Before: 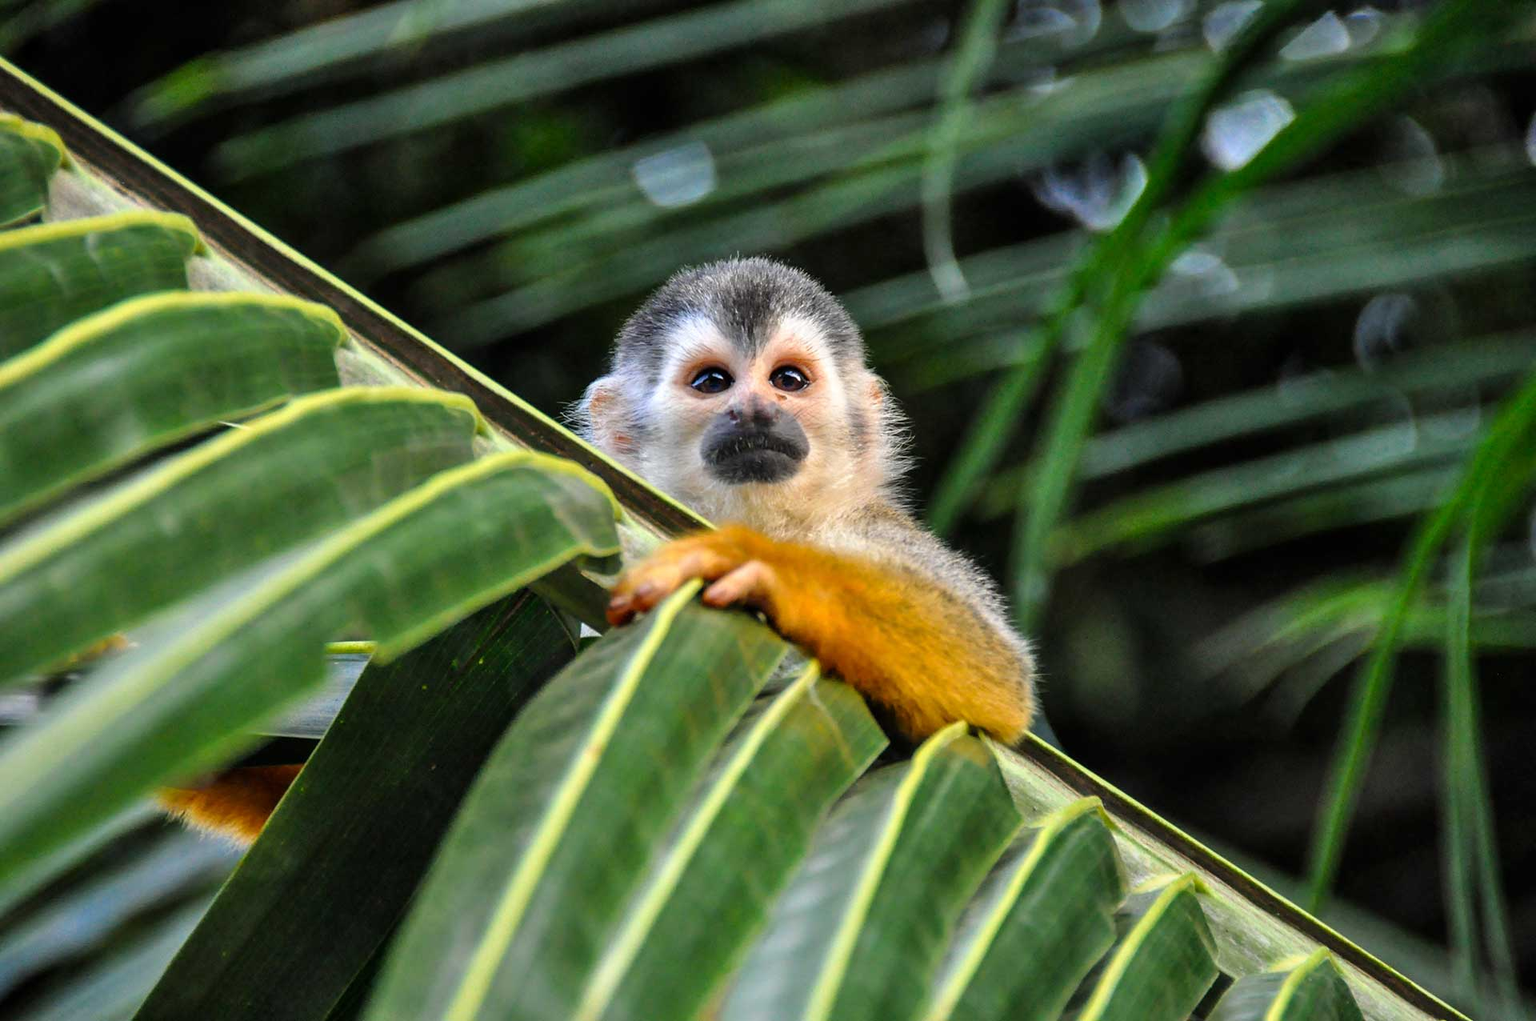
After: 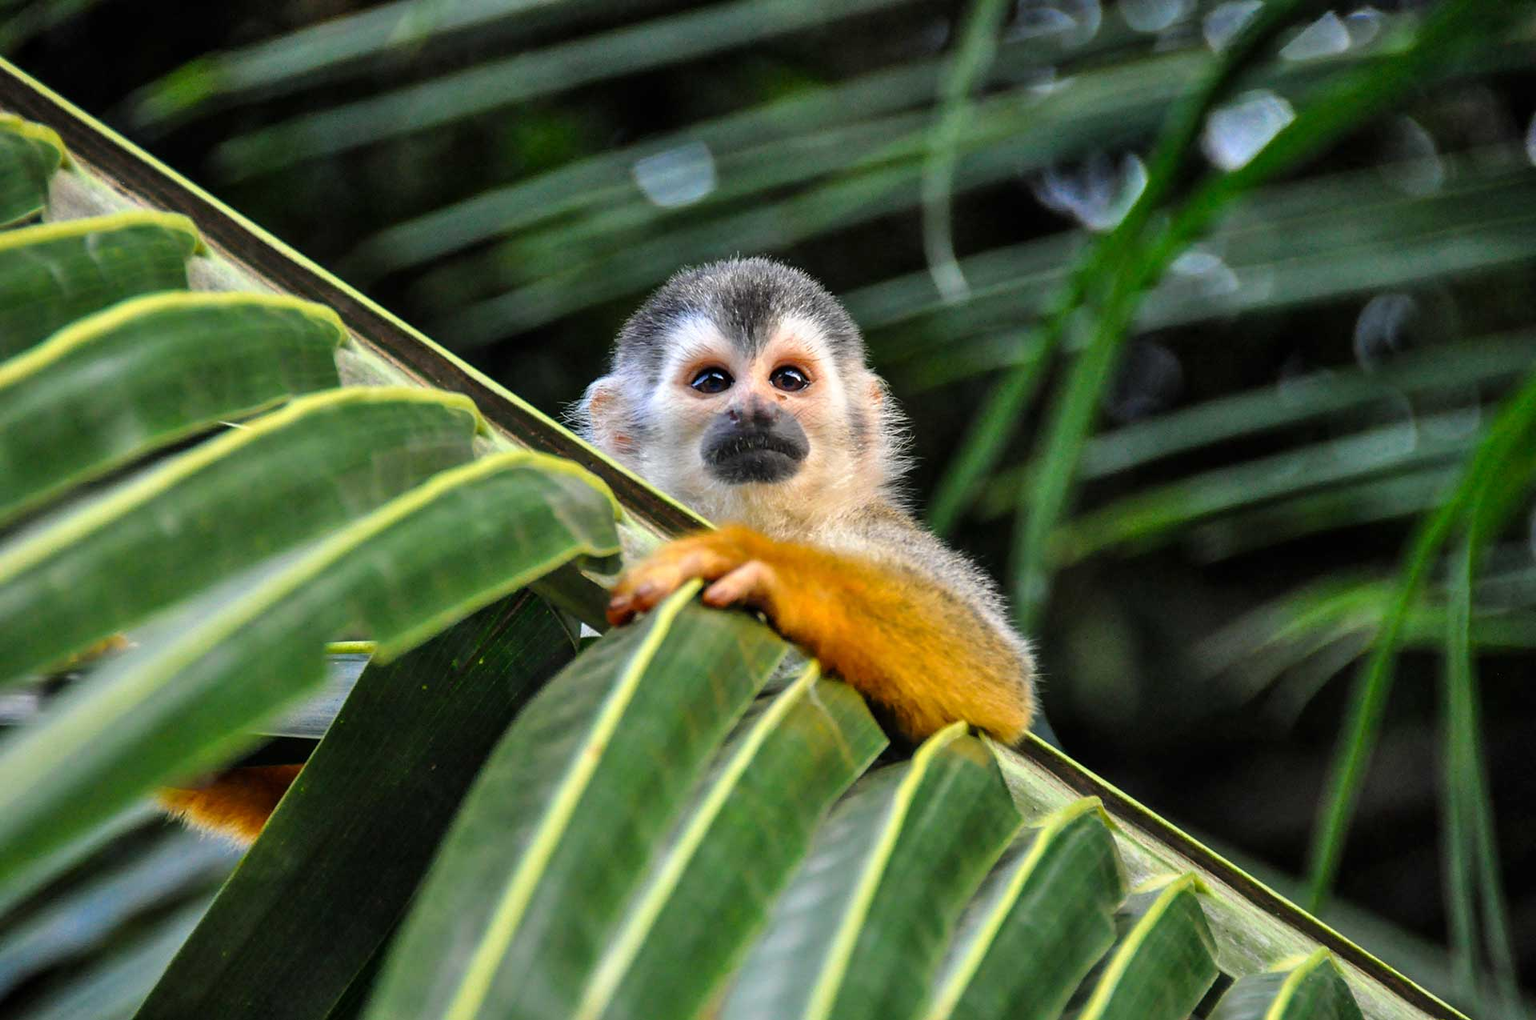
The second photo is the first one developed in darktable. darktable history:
color balance: contrast fulcrum 17.78%
